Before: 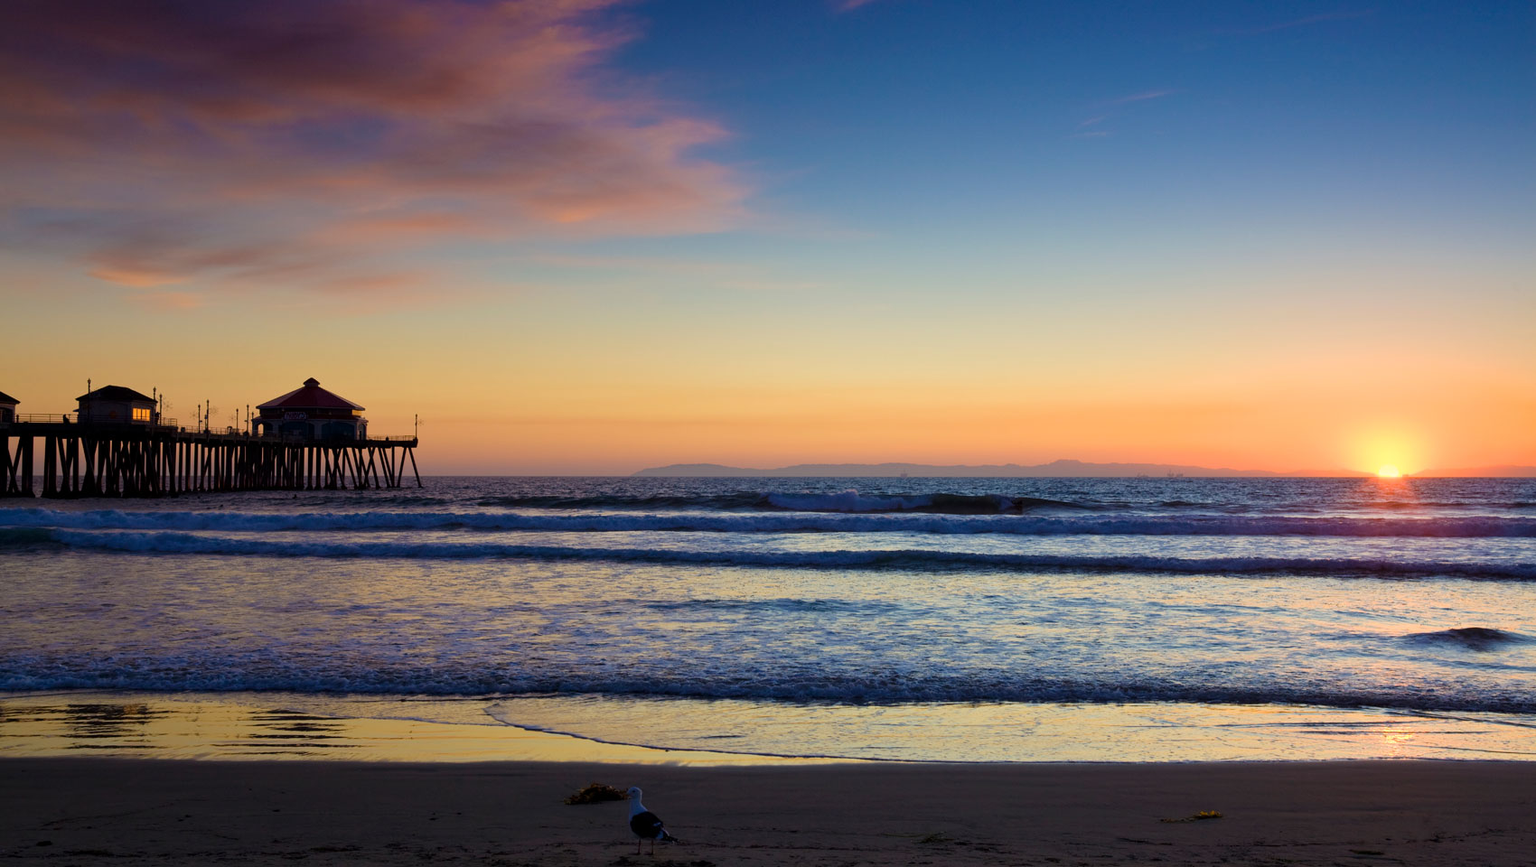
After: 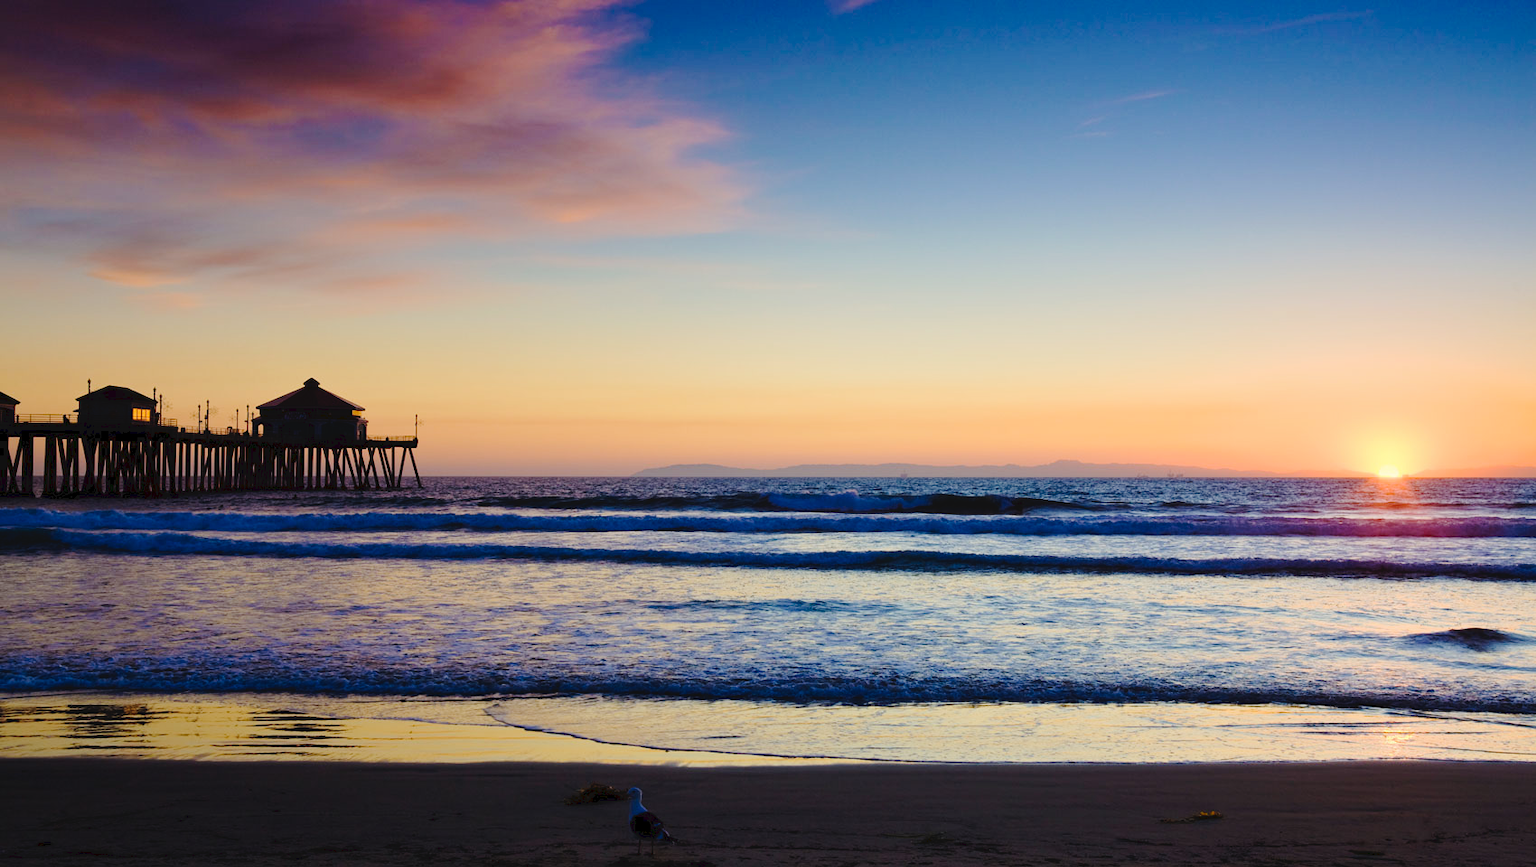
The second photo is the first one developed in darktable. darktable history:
tone curve: curves: ch0 [(0, 0) (0.003, 0.047) (0.011, 0.05) (0.025, 0.053) (0.044, 0.057) (0.069, 0.062) (0.1, 0.084) (0.136, 0.115) (0.177, 0.159) (0.224, 0.216) (0.277, 0.289) (0.335, 0.382) (0.399, 0.474) (0.468, 0.561) (0.543, 0.636) (0.623, 0.705) (0.709, 0.778) (0.801, 0.847) (0.898, 0.916) (1, 1)], preserve colors none
